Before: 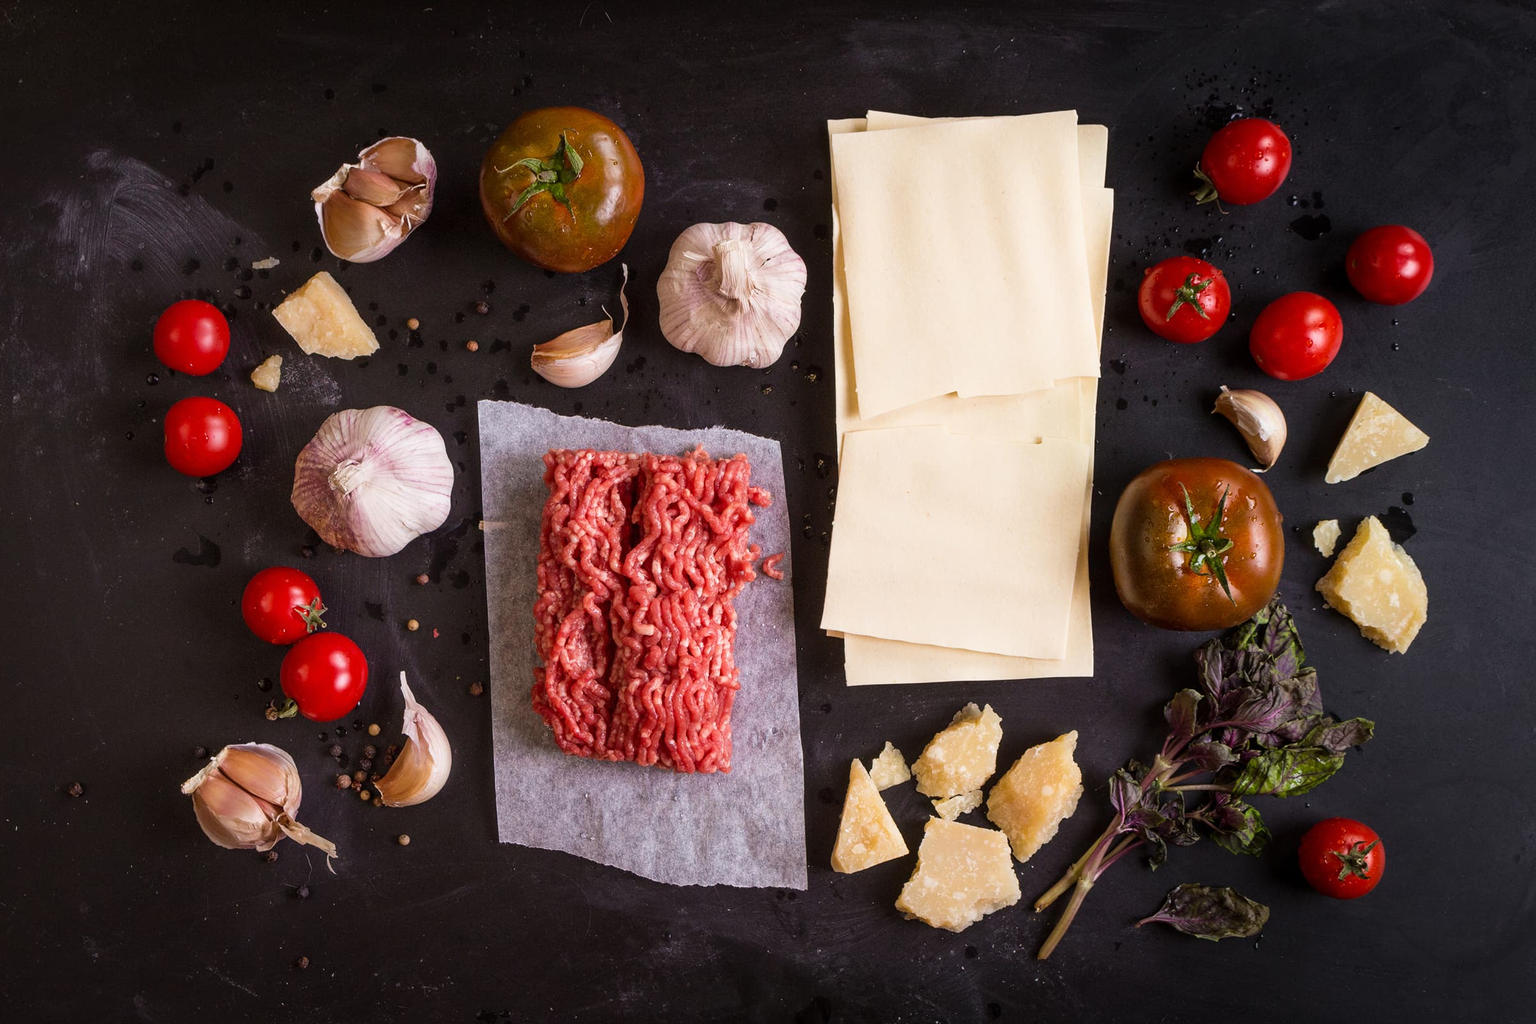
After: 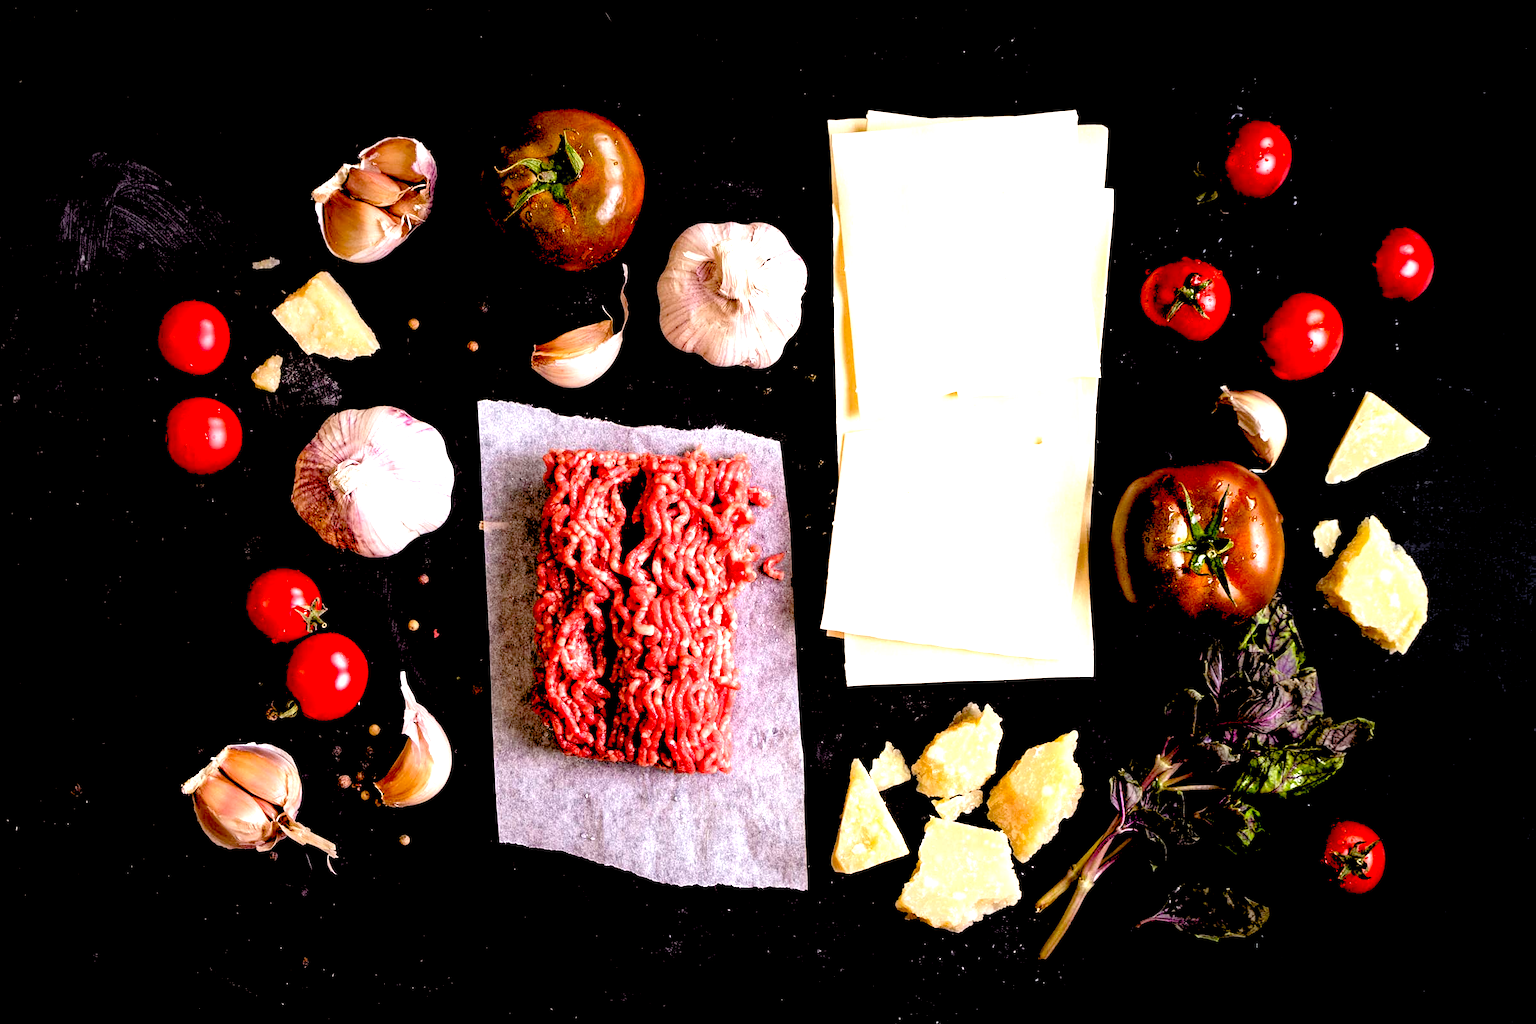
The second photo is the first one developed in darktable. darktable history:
exposure: black level correction 0.035, exposure 0.9 EV, compensate highlight preservation false
rgb levels: levels [[0.013, 0.434, 0.89], [0, 0.5, 1], [0, 0.5, 1]]
